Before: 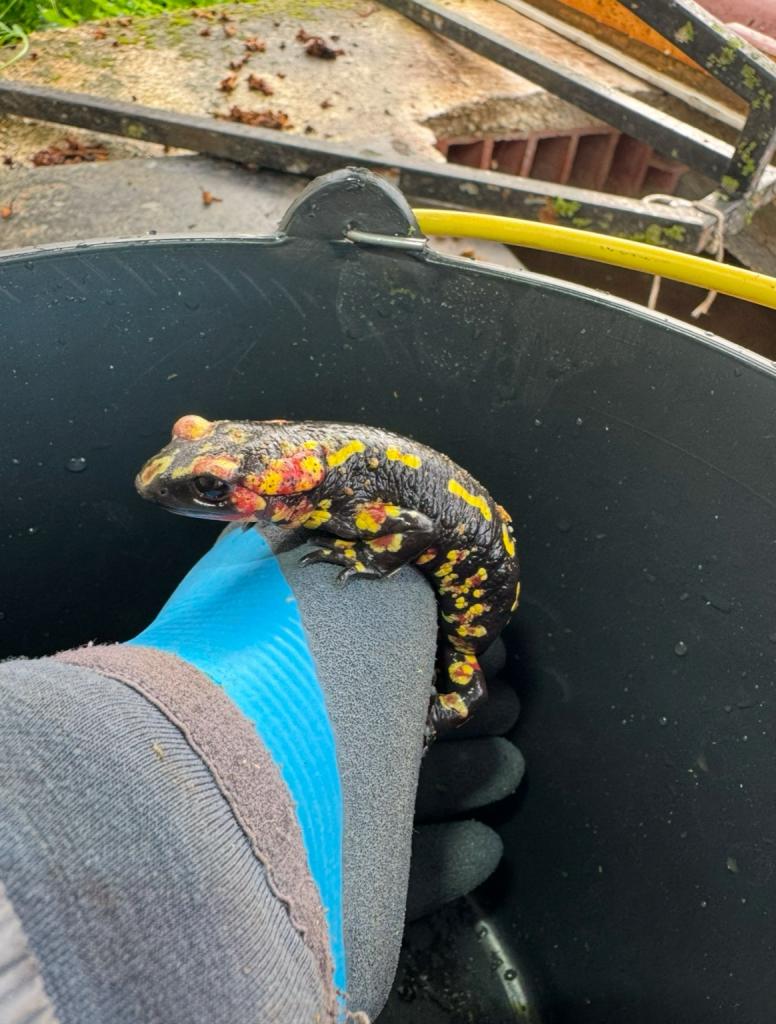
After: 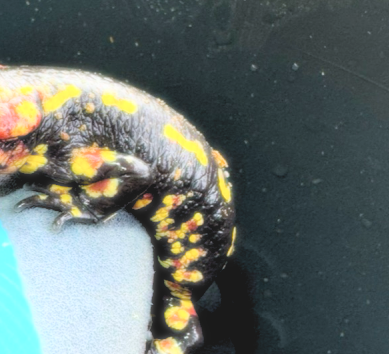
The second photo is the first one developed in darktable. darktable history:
crop: left 36.607%, top 34.735%, right 13.146%, bottom 30.611%
white balance: red 0.974, blue 1.044
bloom: size 0%, threshold 54.82%, strength 8.31%
contrast brightness saturation: contrast -0.15, brightness 0.05, saturation -0.12
rgb levels: levels [[0.01, 0.419, 0.839], [0, 0.5, 1], [0, 0.5, 1]]
tone equalizer: -7 EV 0.13 EV, smoothing diameter 25%, edges refinement/feathering 10, preserve details guided filter
color balance rgb: perceptual saturation grading › global saturation 25%, perceptual saturation grading › highlights -50%, perceptual saturation grading › shadows 30%, perceptual brilliance grading › global brilliance 12%, global vibrance 20%
graduated density: on, module defaults
